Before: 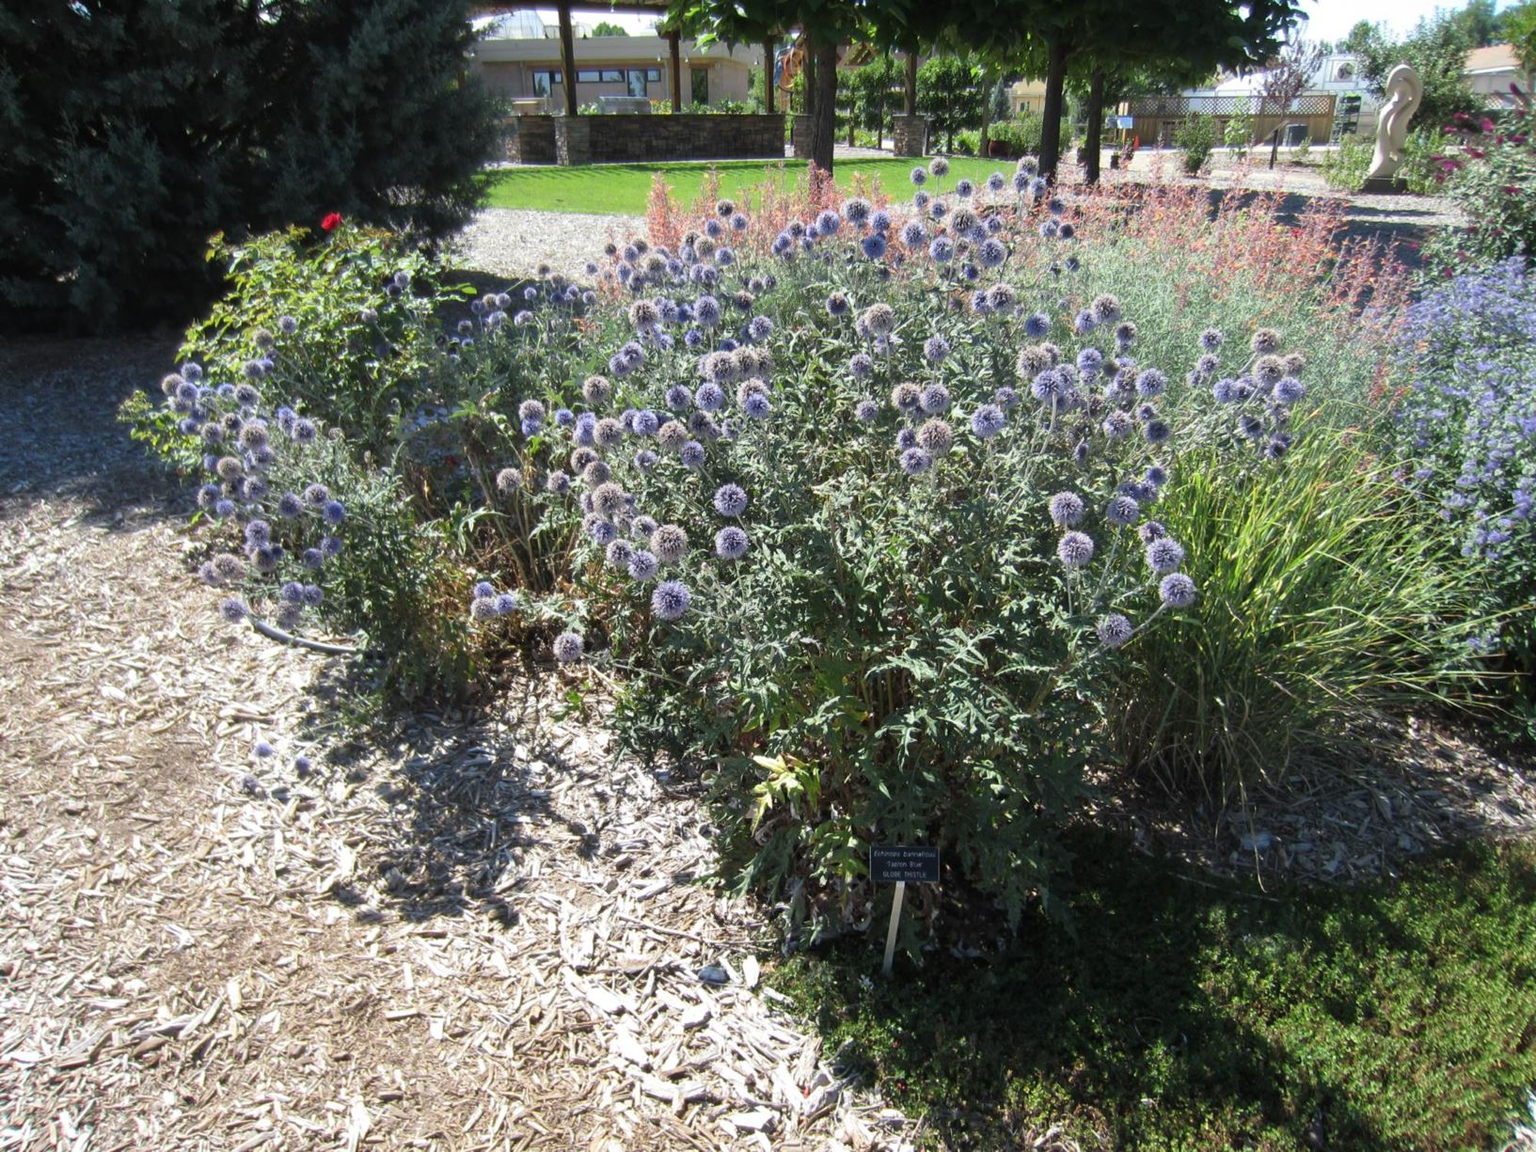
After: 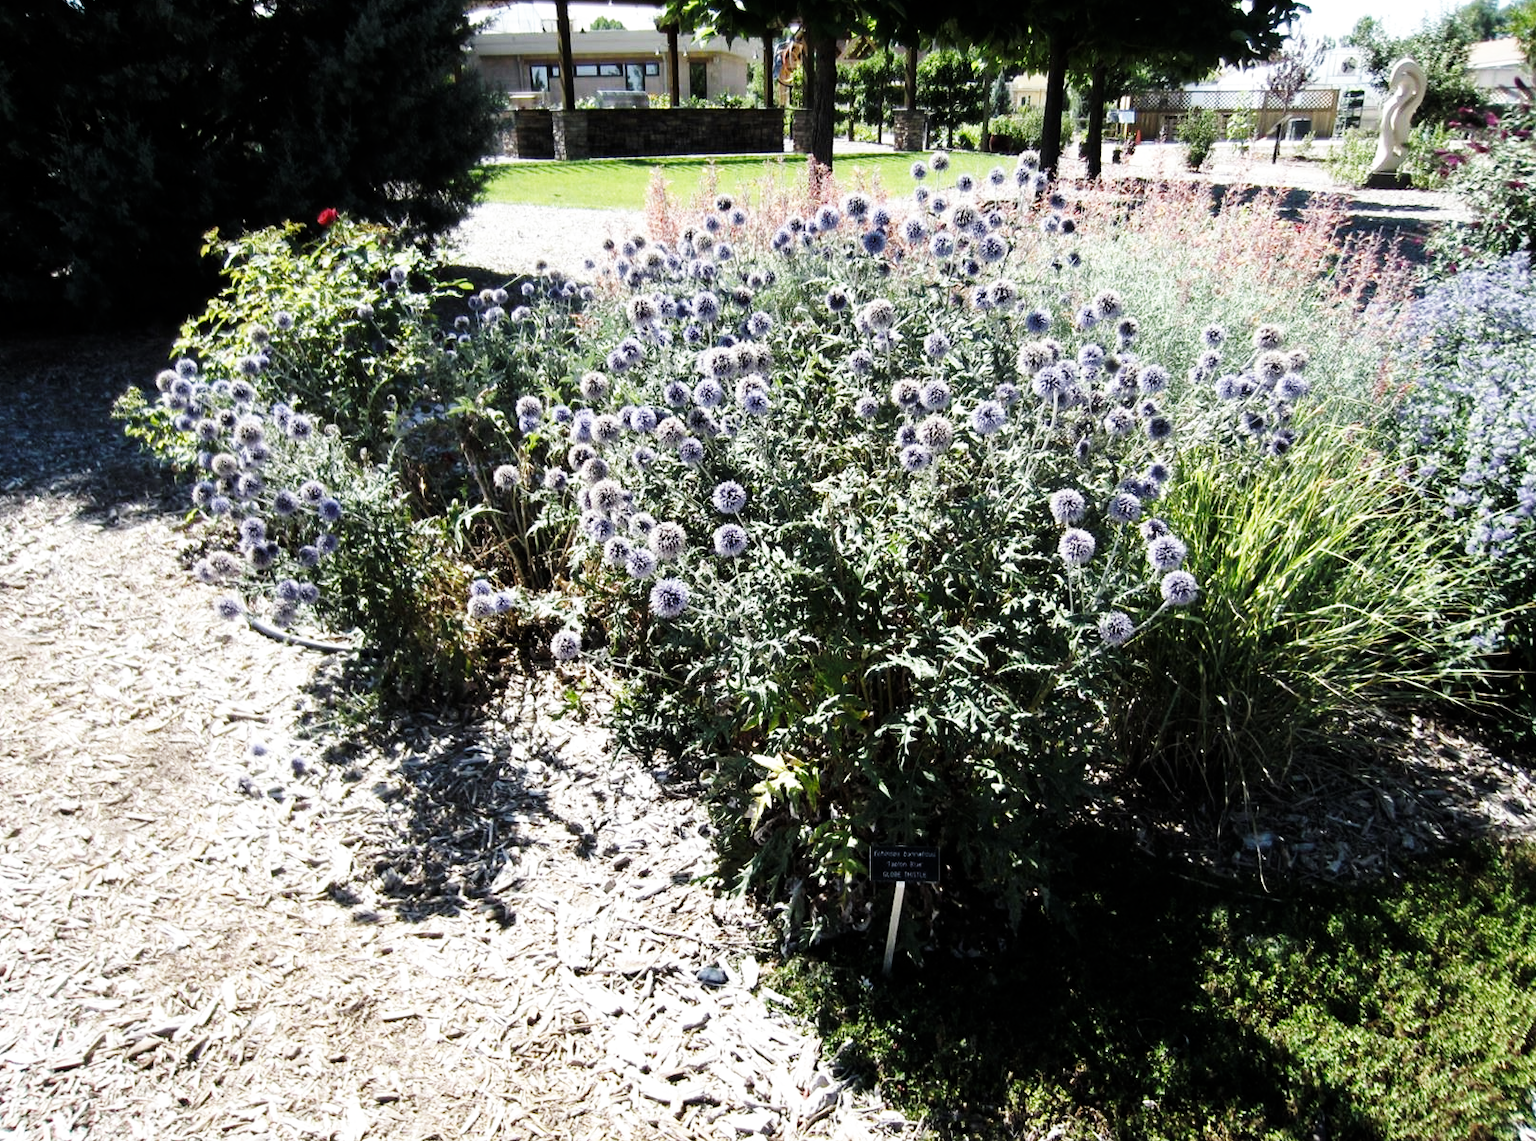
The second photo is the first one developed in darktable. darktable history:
base curve: curves: ch0 [(0, 0.003) (0.001, 0.002) (0.006, 0.004) (0.02, 0.022) (0.048, 0.086) (0.094, 0.234) (0.162, 0.431) (0.258, 0.629) (0.385, 0.8) (0.548, 0.918) (0.751, 0.988) (1, 1)], preserve colors none
crop: left 0.455%, top 0.645%, right 0.25%, bottom 0.938%
levels: black 0.036%, levels [0, 0.618, 1]
